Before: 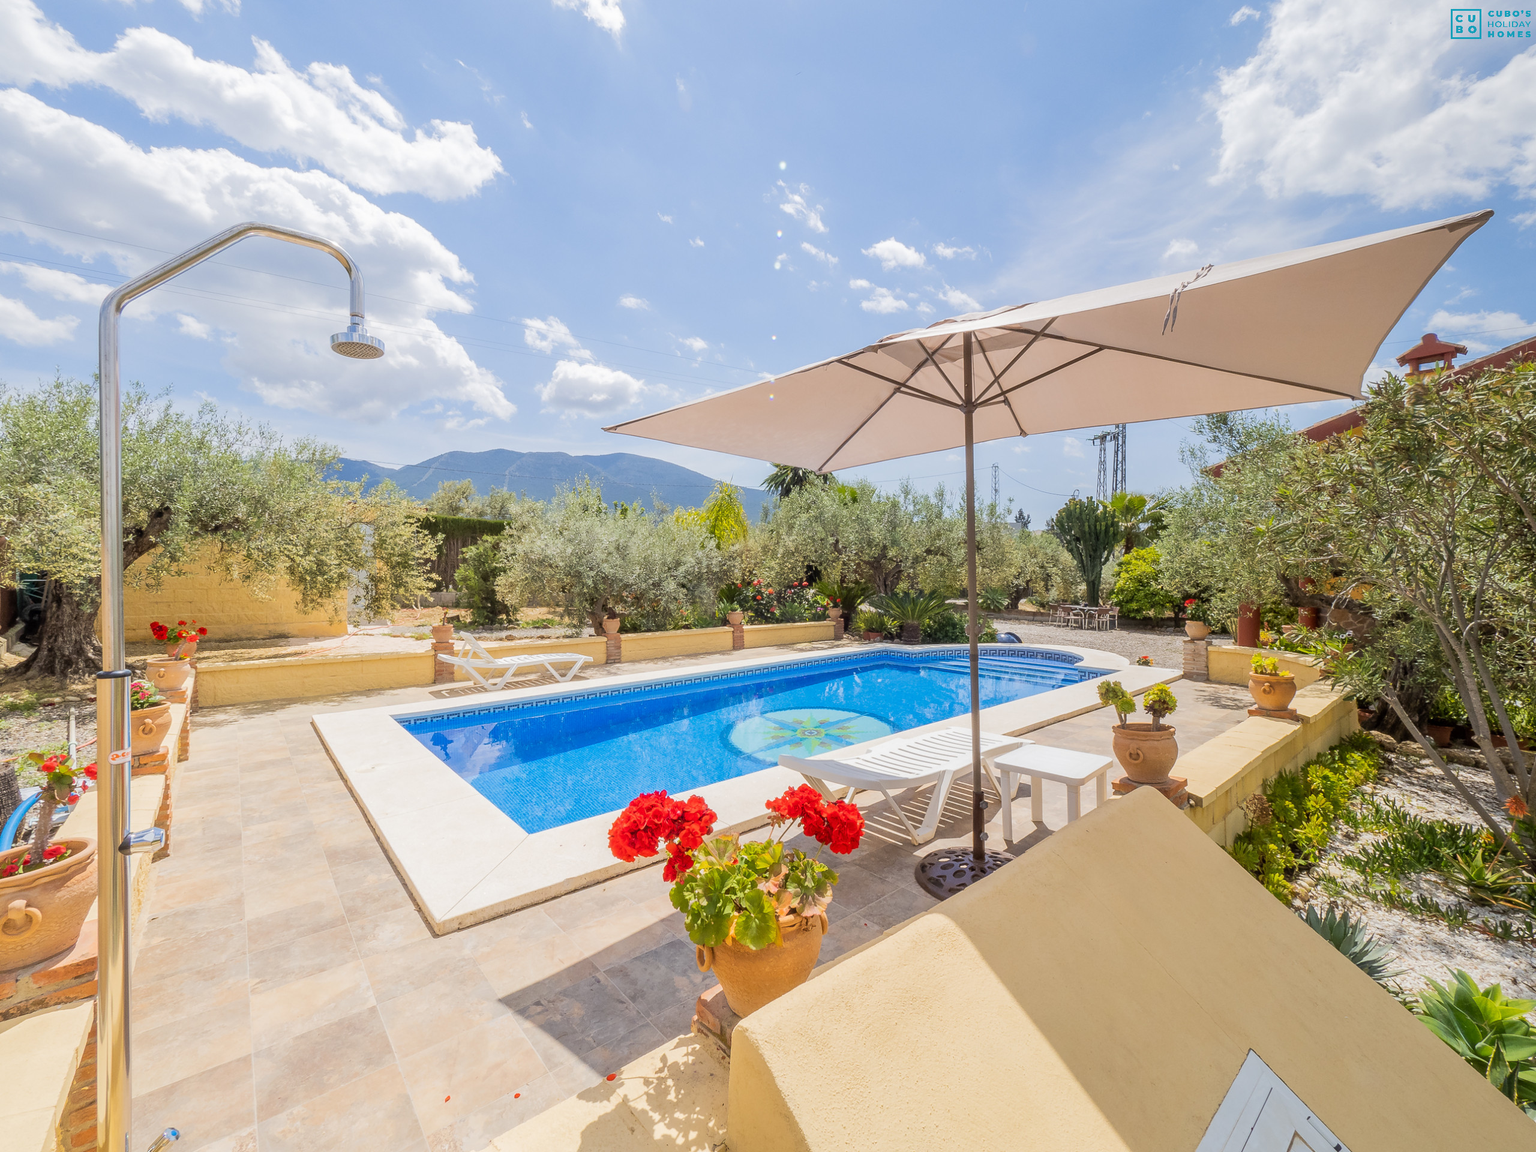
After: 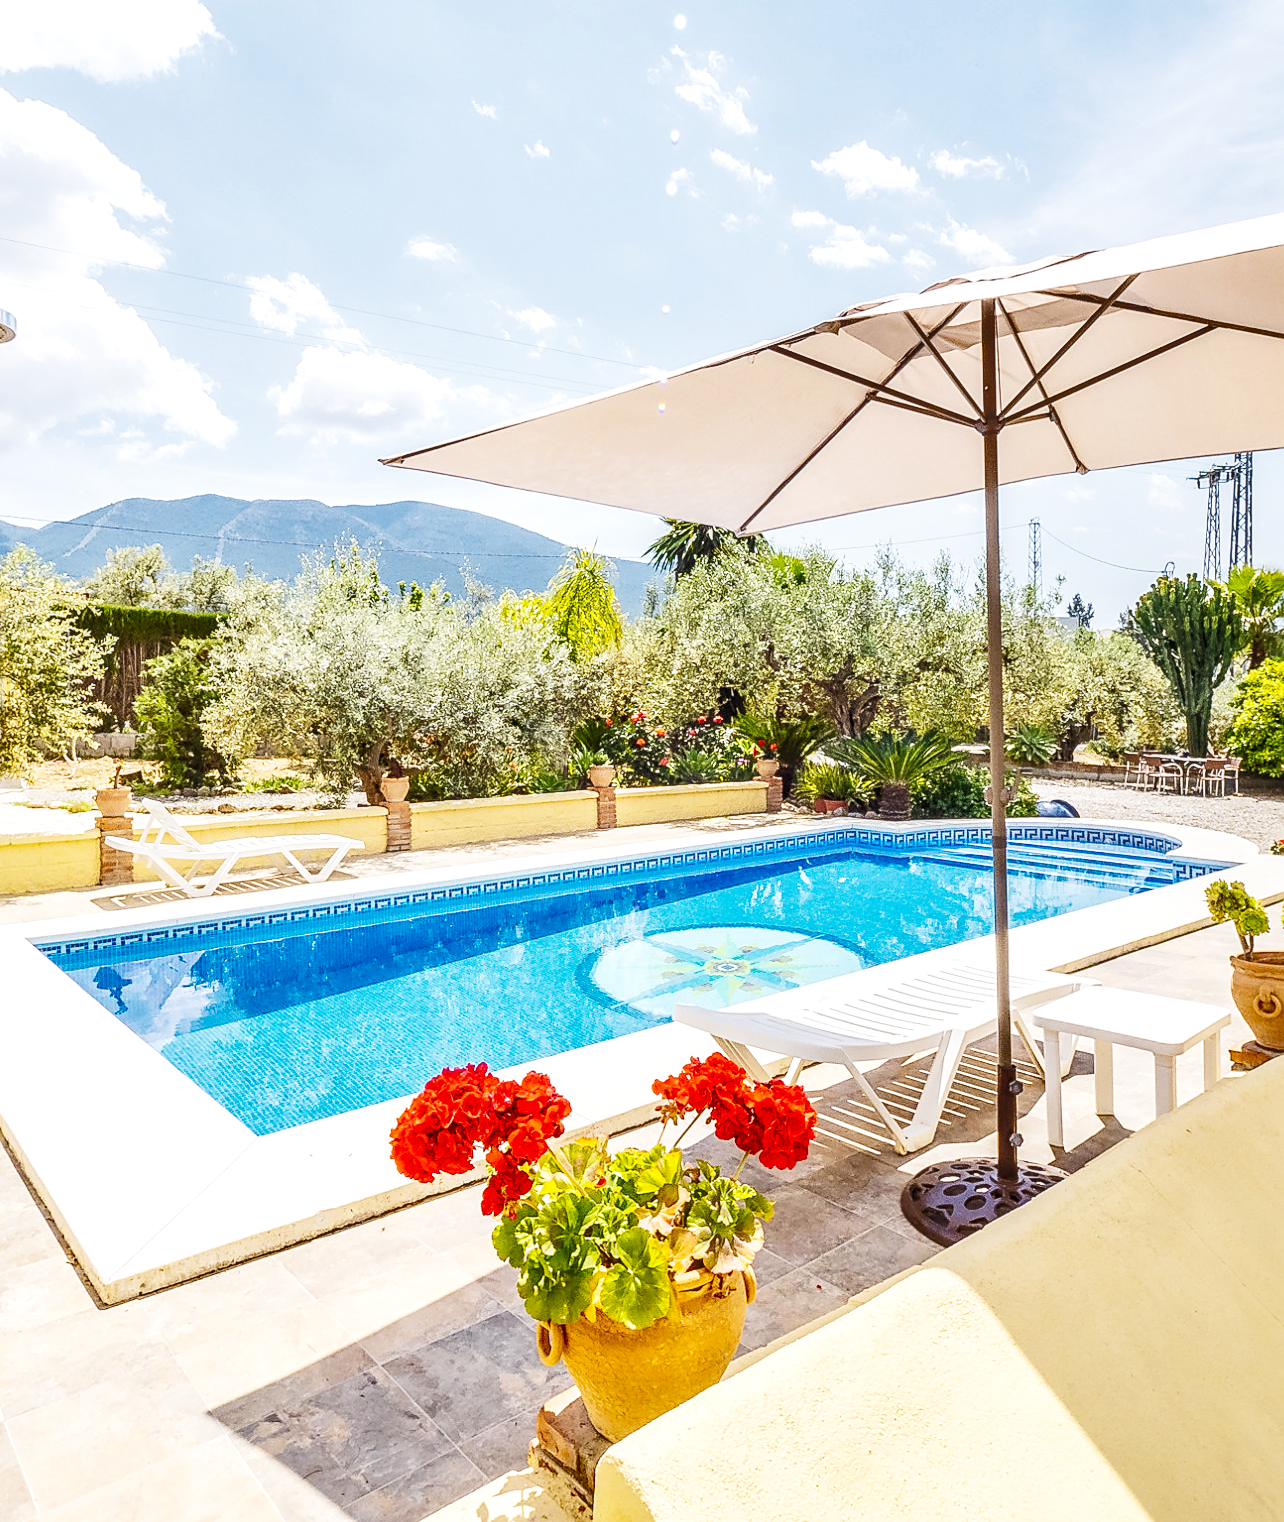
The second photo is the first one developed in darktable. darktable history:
crop and rotate: angle 0.021°, left 24.392%, top 13.245%, right 25.393%, bottom 7.44%
shadows and highlights: low approximation 0.01, soften with gaussian
color balance rgb: global offset › luminance 0.473%, perceptual saturation grading › global saturation 0.799%, global vibrance 20%
base curve: curves: ch0 [(0, 0.003) (0.001, 0.002) (0.006, 0.004) (0.02, 0.022) (0.048, 0.086) (0.094, 0.234) (0.162, 0.431) (0.258, 0.629) (0.385, 0.8) (0.548, 0.918) (0.751, 0.988) (1, 1)], preserve colors none
local contrast: on, module defaults
sharpen: on, module defaults
